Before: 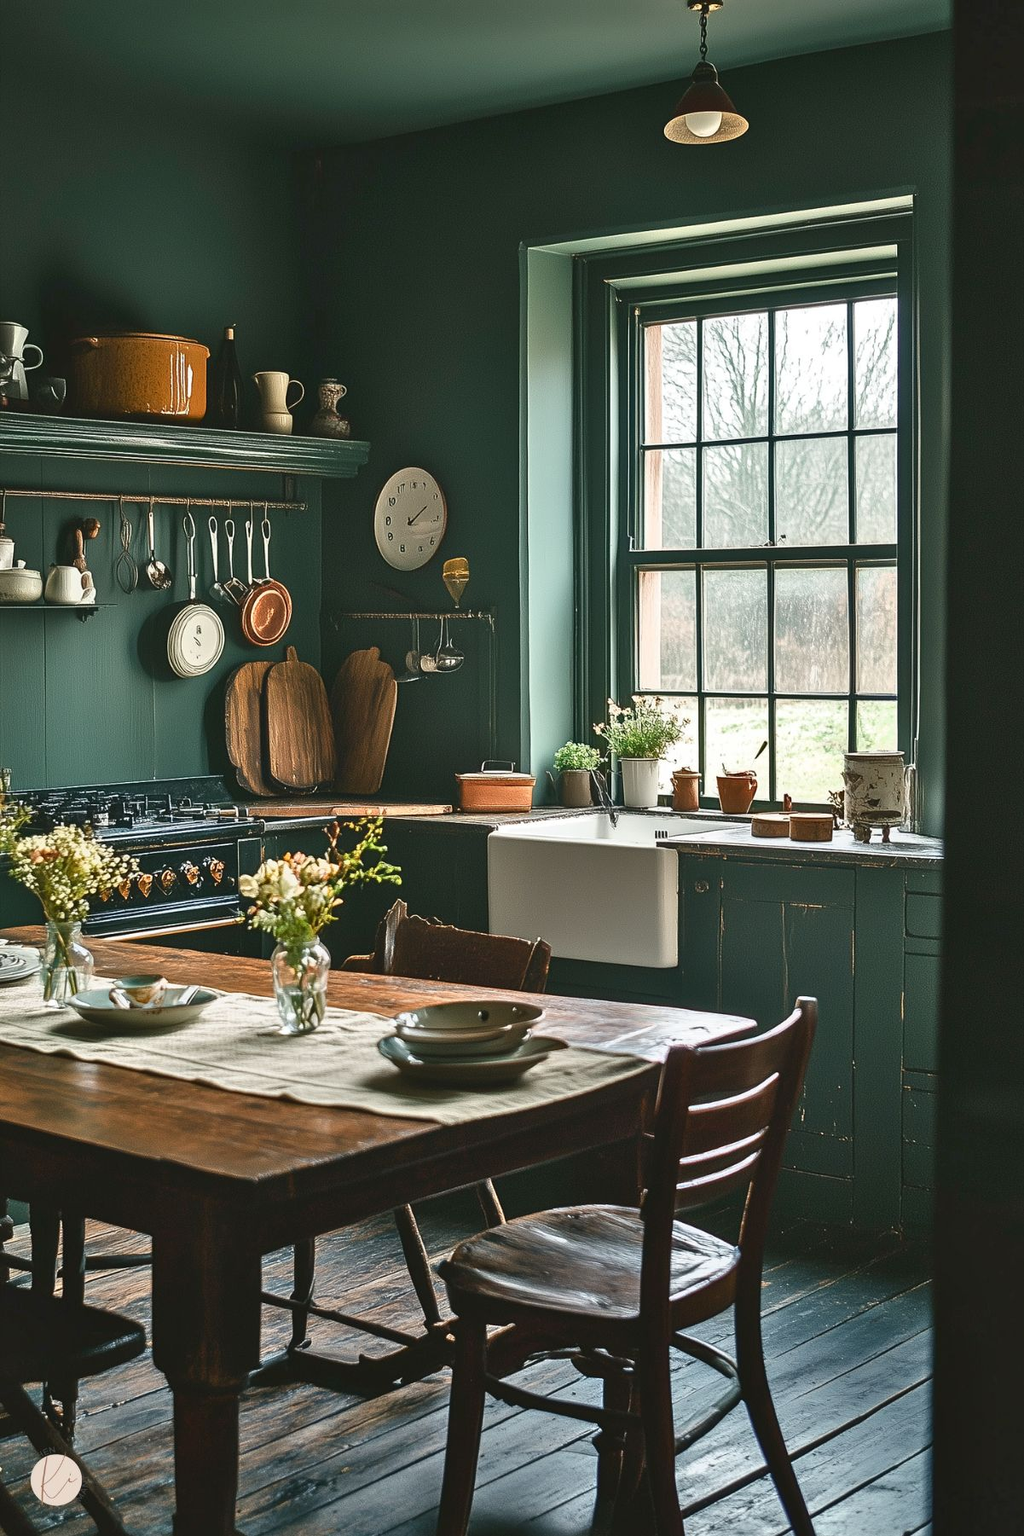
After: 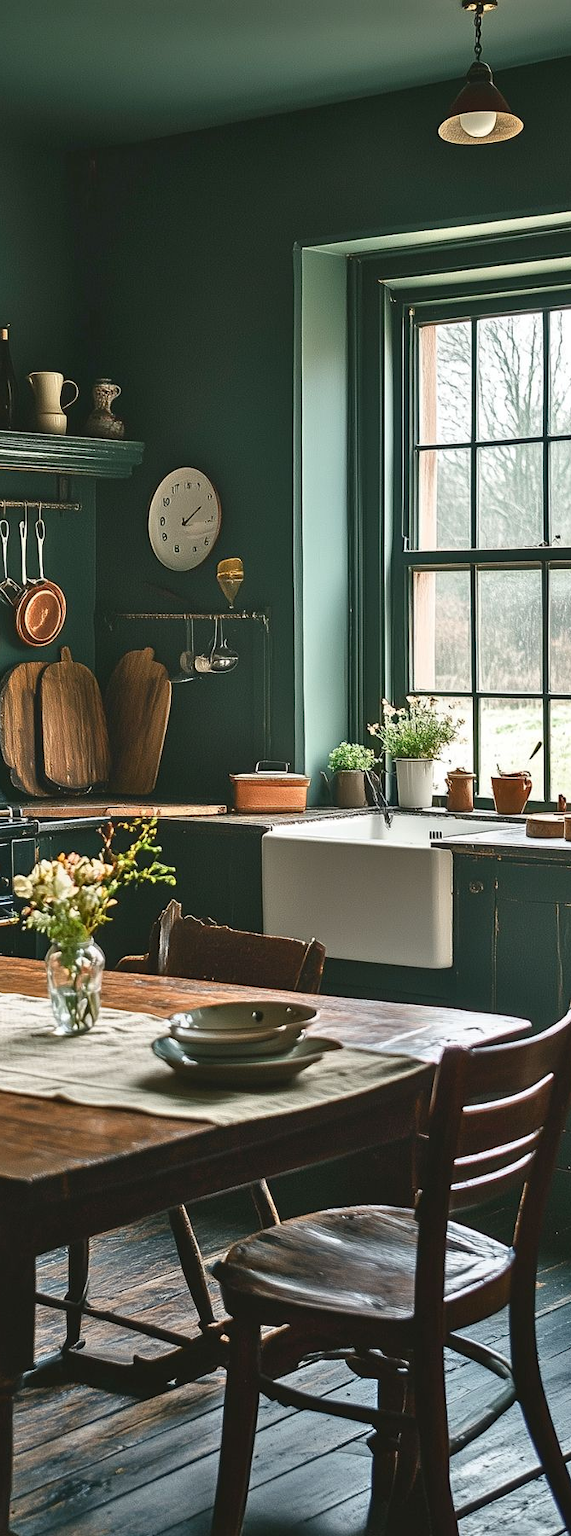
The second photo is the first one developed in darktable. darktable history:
crop: left 22.105%, right 22.083%, bottom 0.011%
